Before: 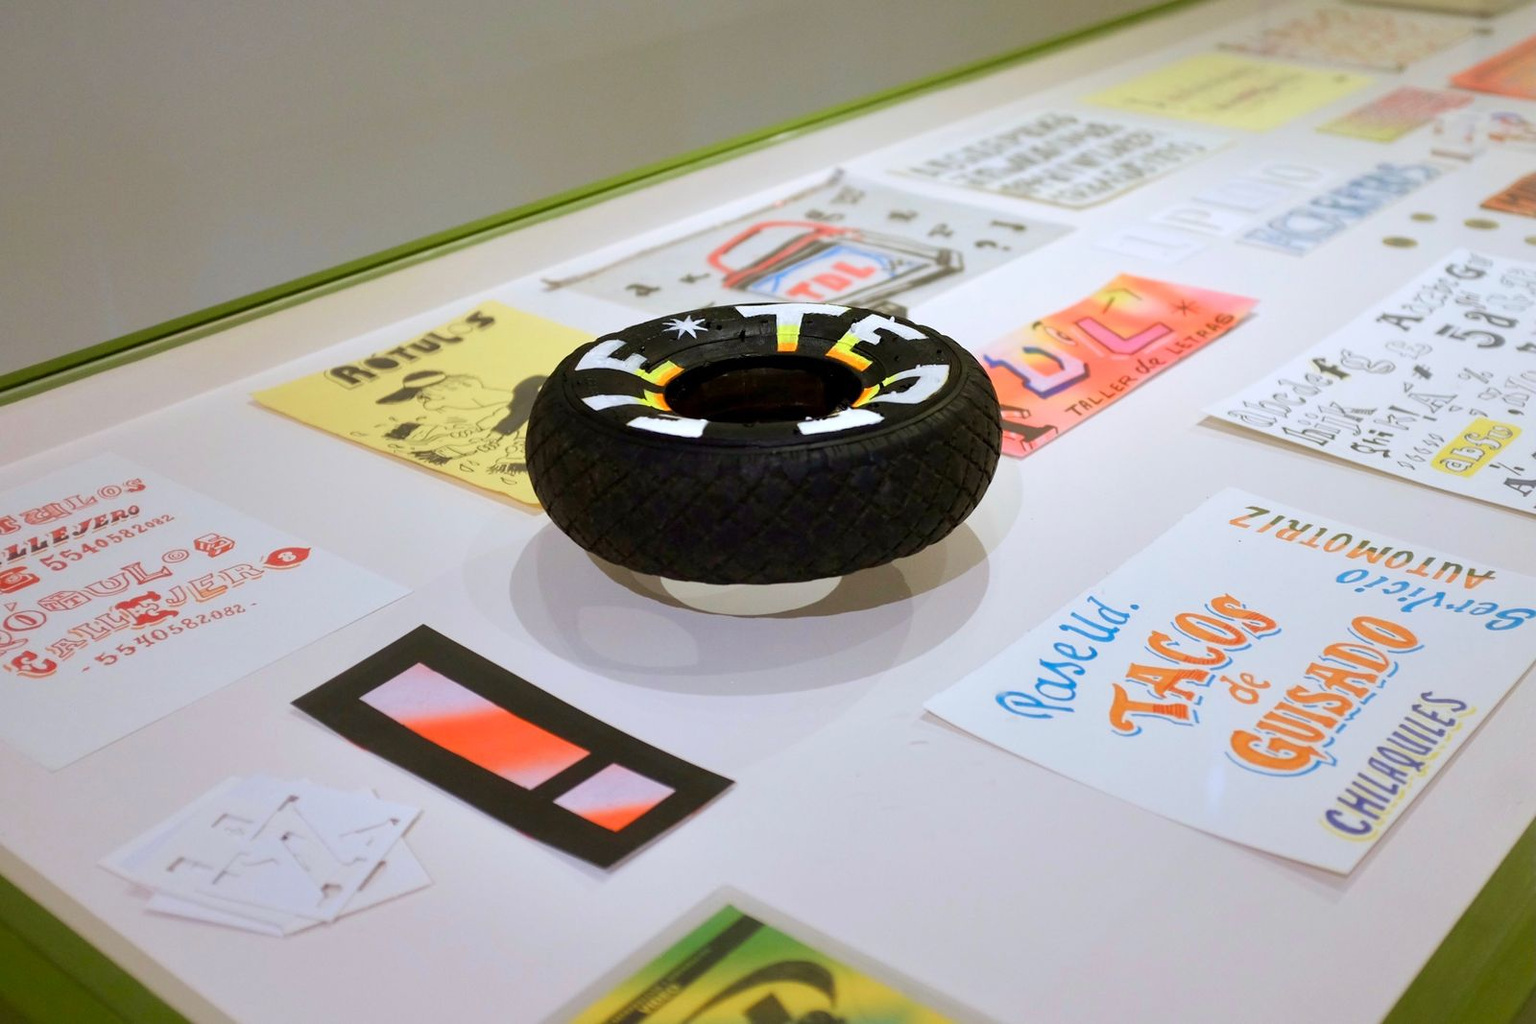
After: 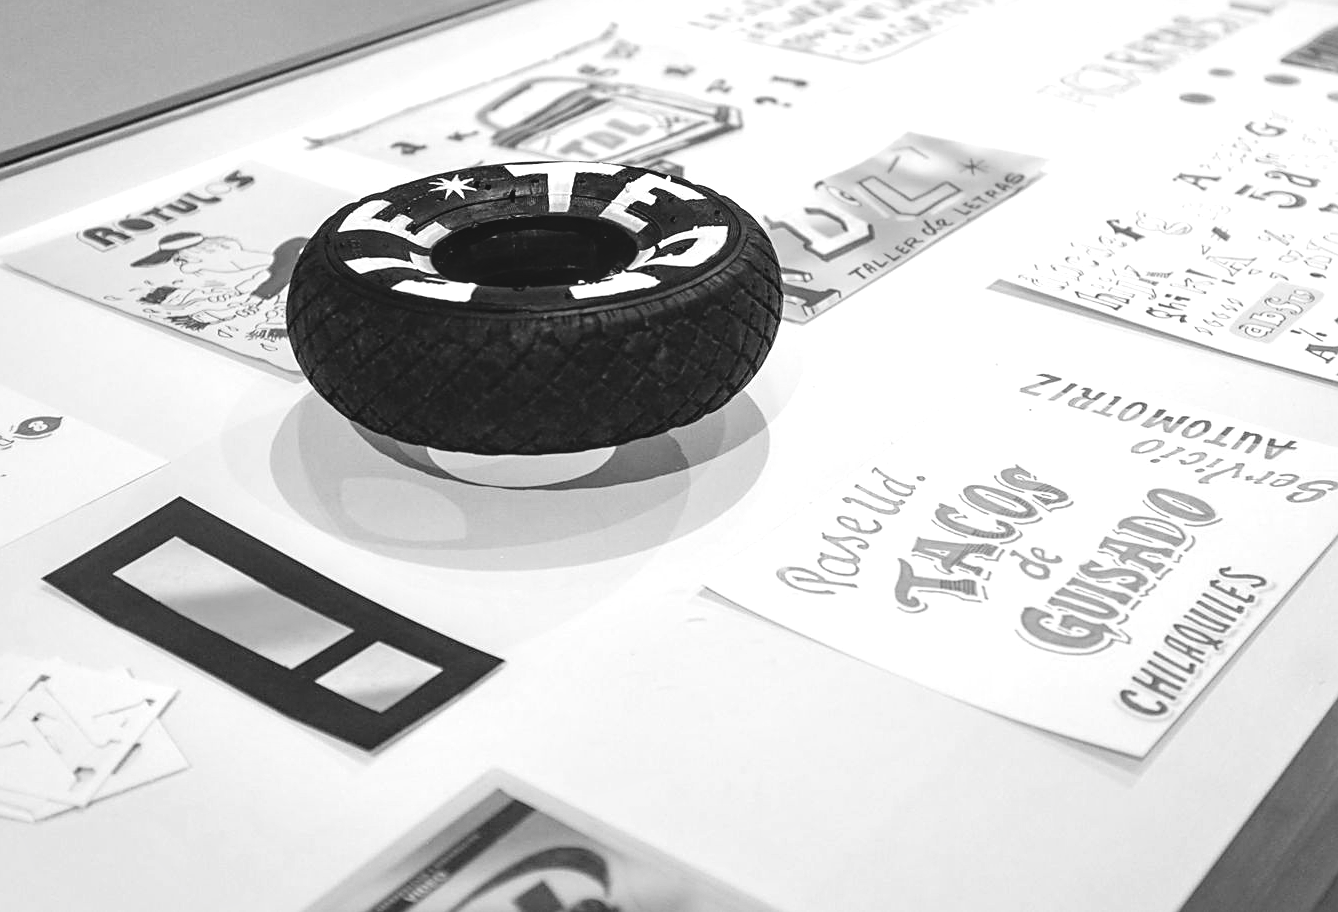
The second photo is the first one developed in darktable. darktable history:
crop: left 16.342%, top 14.442%
shadows and highlights: radius 333.78, shadows 63.16, highlights 6.01, compress 87.46%, soften with gaussian
exposure: black level correction 0, exposure 0.689 EV, compensate highlight preservation false
sharpen: on, module defaults
haze removal: compatibility mode true, adaptive false
tone curve: curves: ch0 [(0, 0.036) (0.119, 0.115) (0.466, 0.498) (0.715, 0.767) (0.817, 0.865) (1, 0.998)]; ch1 [(0, 0) (0.377, 0.424) (0.442, 0.491) (0.487, 0.498) (0.514, 0.512) (0.536, 0.577) (0.66, 0.724) (1, 1)]; ch2 [(0, 0) (0.38, 0.405) (0.463, 0.443) (0.492, 0.486) (0.526, 0.541) (0.578, 0.598) (1, 1)], preserve colors none
local contrast: on, module defaults
color calibration: output gray [0.28, 0.41, 0.31, 0], illuminant as shot in camera, x 0.358, y 0.373, temperature 4628.91 K
